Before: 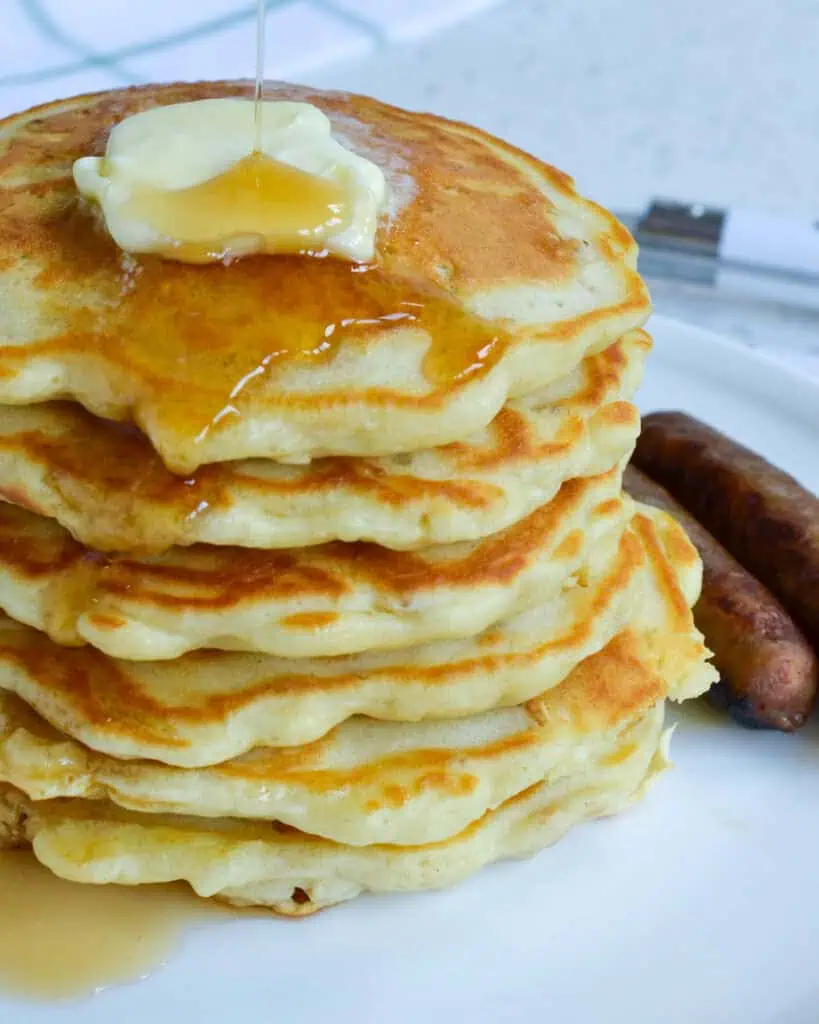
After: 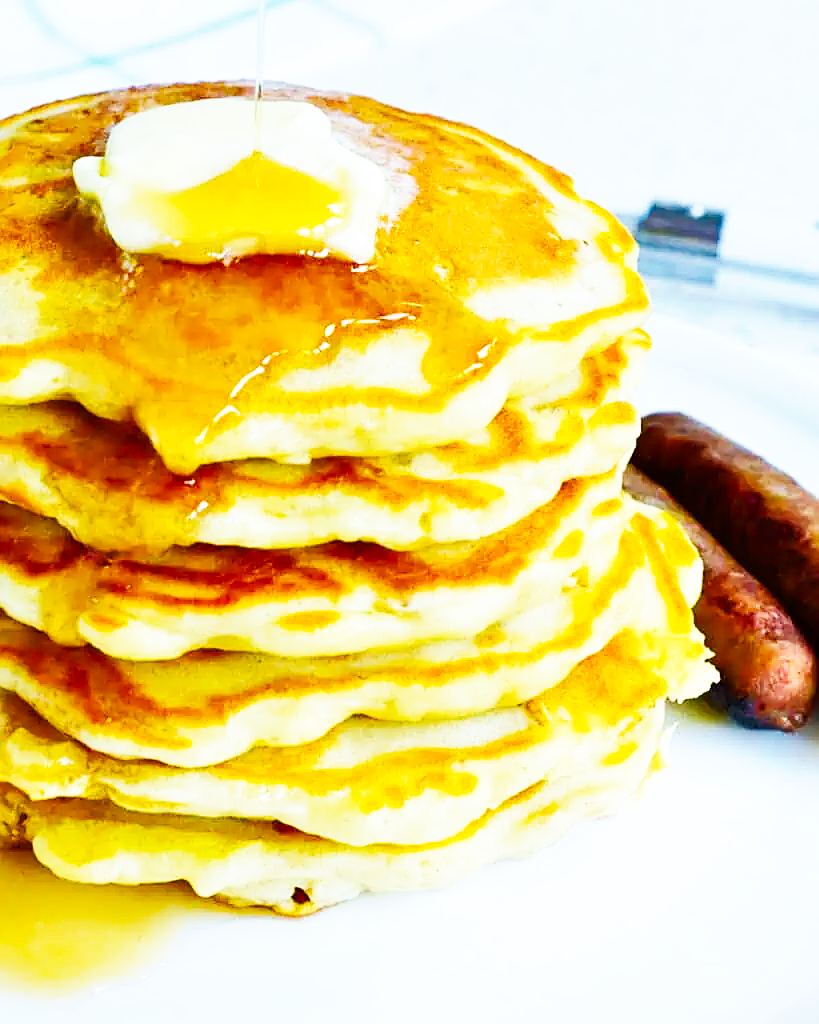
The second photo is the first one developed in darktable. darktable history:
shadows and highlights: shadows 37.27, highlights -28.18, soften with gaussian
sharpen: on, module defaults
color balance rgb: perceptual saturation grading › global saturation 30%, global vibrance 20%
exposure: exposure 0.15 EV, compensate highlight preservation false
base curve: curves: ch0 [(0, 0) (0.007, 0.004) (0.027, 0.03) (0.046, 0.07) (0.207, 0.54) (0.442, 0.872) (0.673, 0.972) (1, 1)], preserve colors none
